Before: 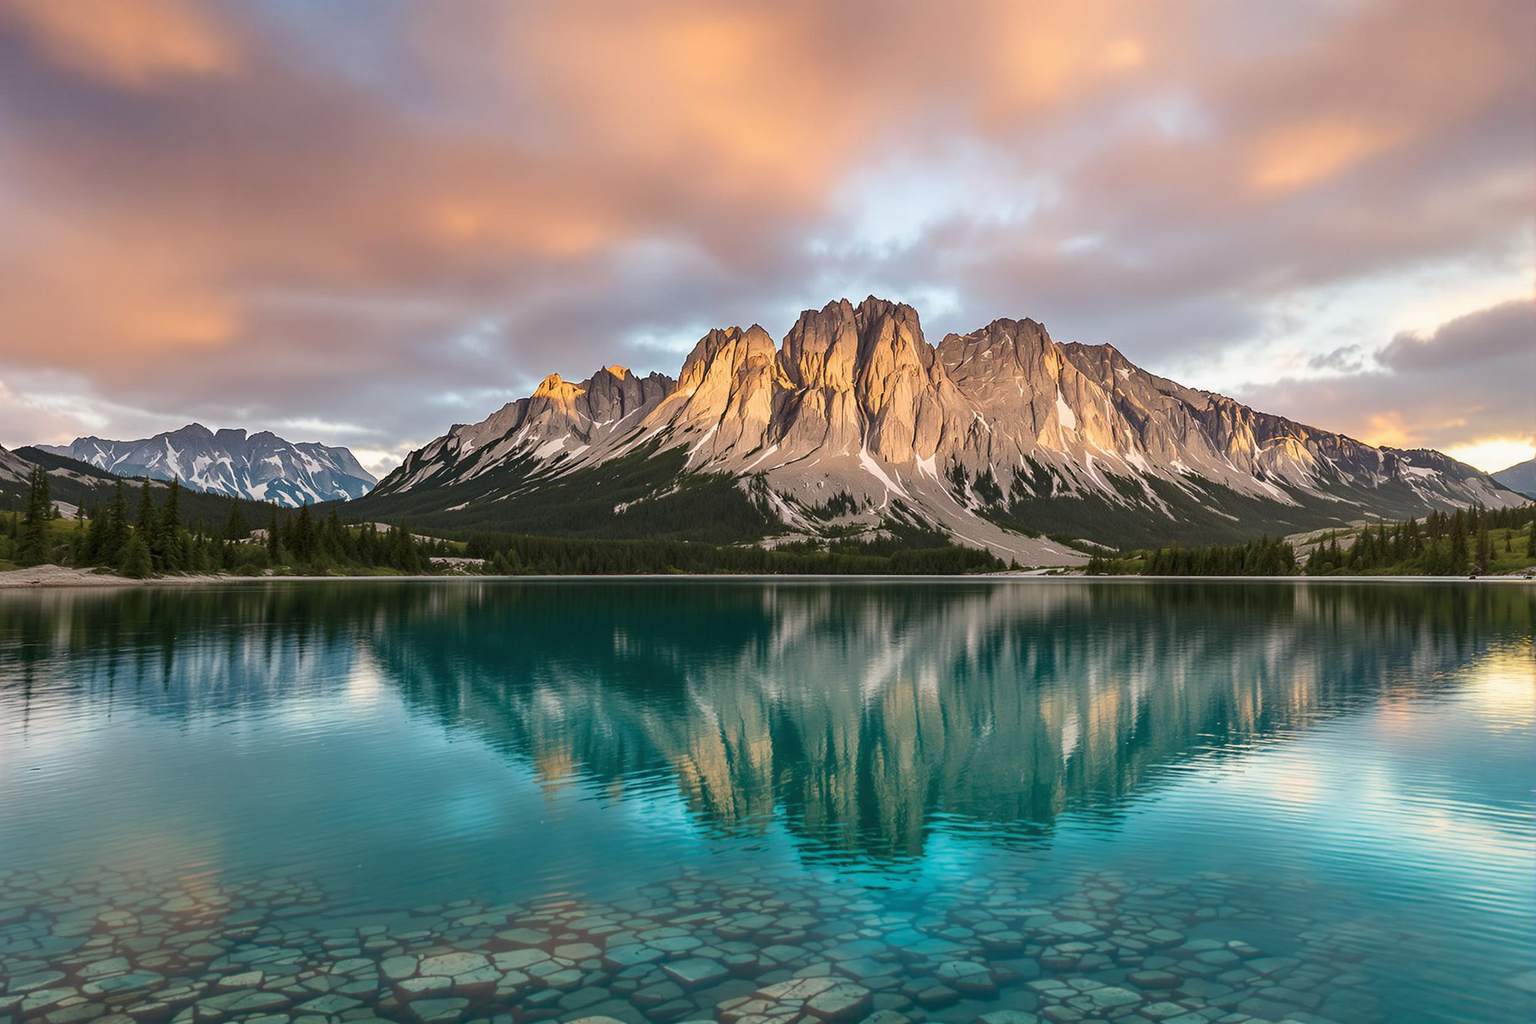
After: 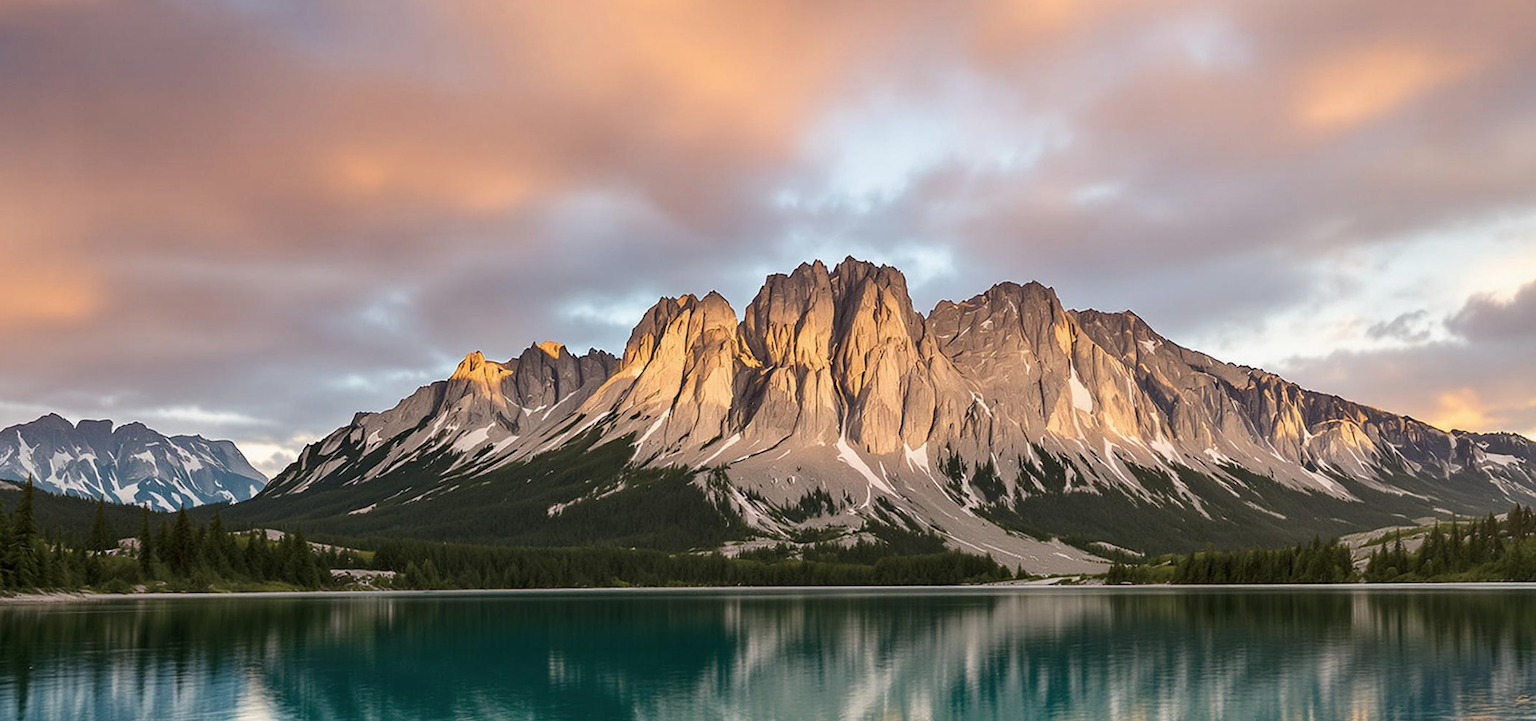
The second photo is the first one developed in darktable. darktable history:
rotate and perspective: rotation -0.45°, automatic cropping original format, crop left 0.008, crop right 0.992, crop top 0.012, crop bottom 0.988
exposure: black level correction 0.001, compensate highlight preservation false
contrast brightness saturation: saturation -0.05
crop and rotate: left 9.345%, top 7.22%, right 4.982%, bottom 32.331%
